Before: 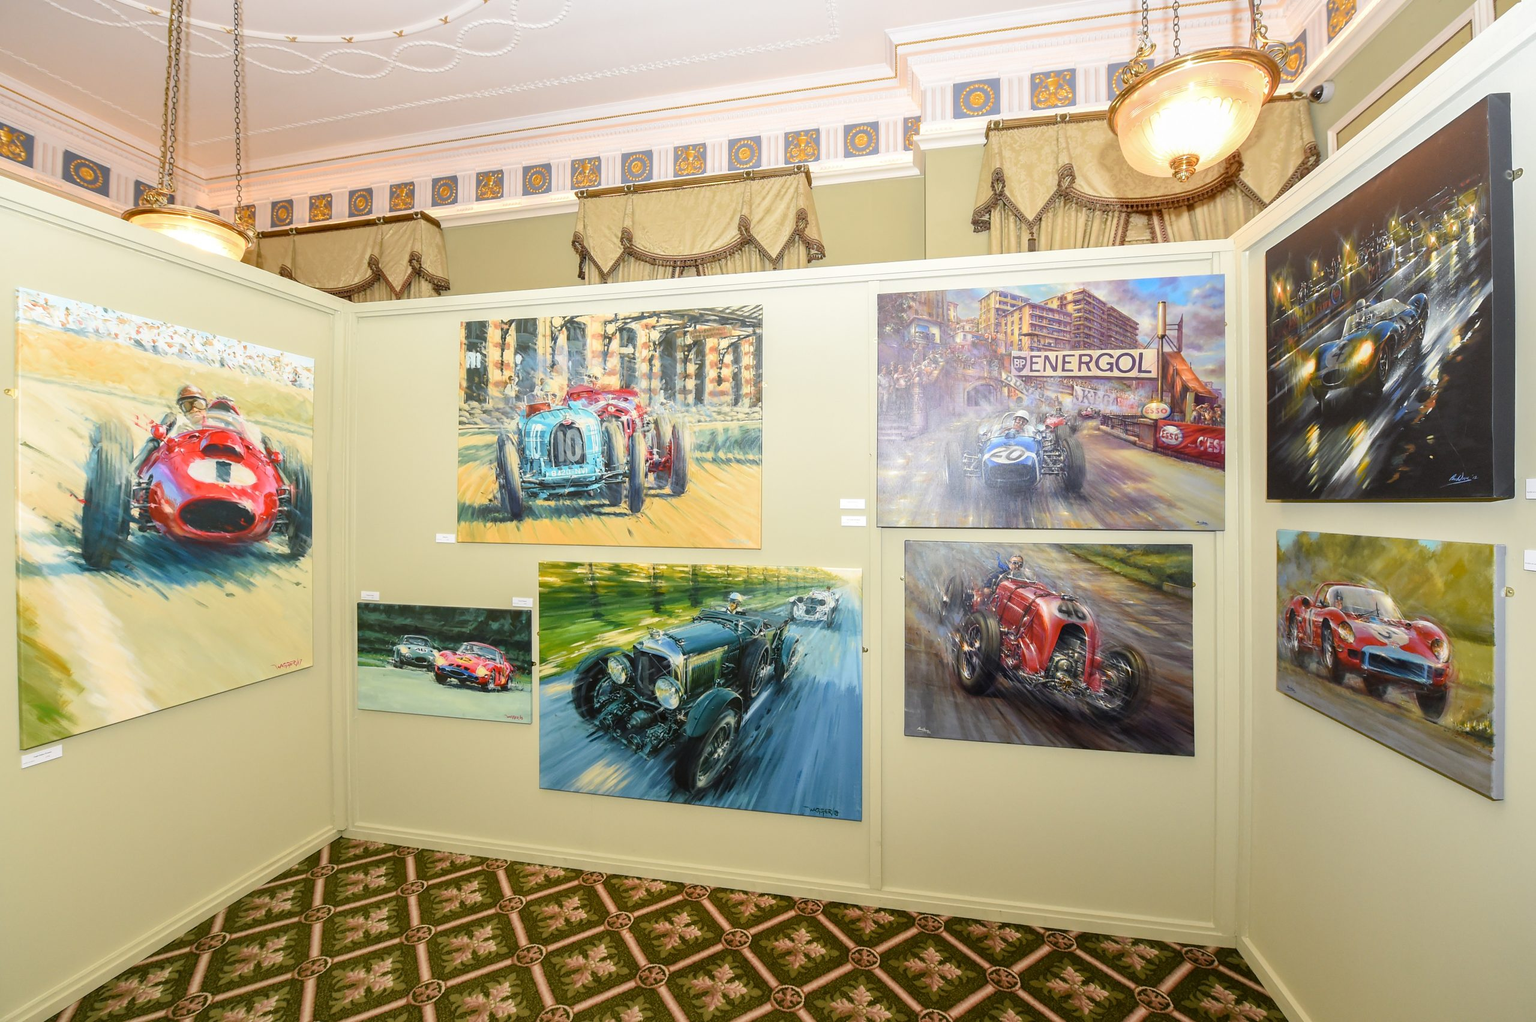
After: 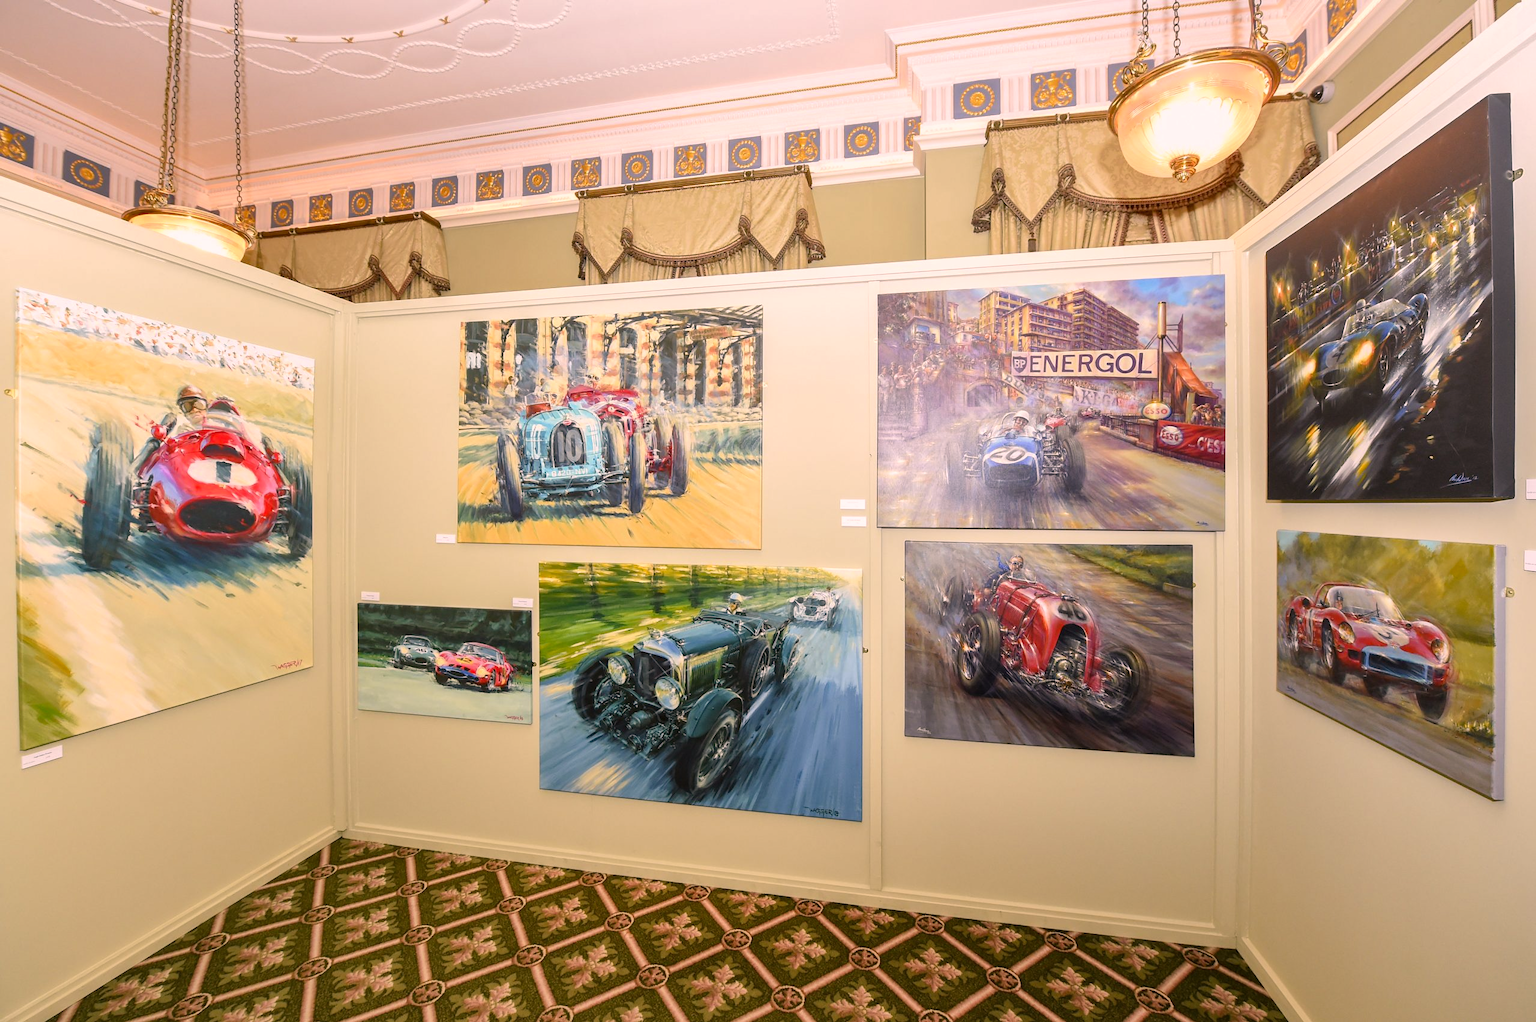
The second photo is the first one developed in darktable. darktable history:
color correction: highlights a* 12.23, highlights b* 5.41
shadows and highlights: shadows 37.27, highlights -28.18, soften with gaussian
